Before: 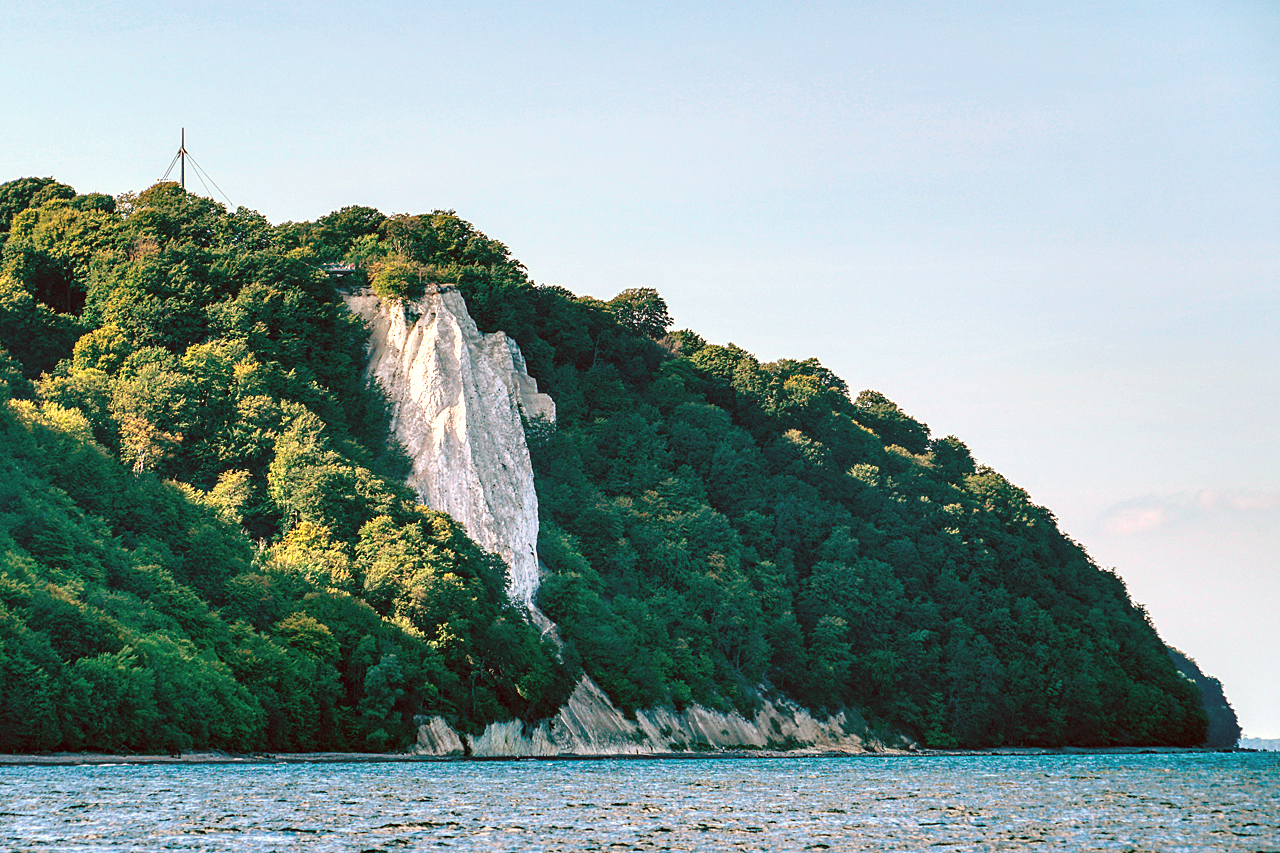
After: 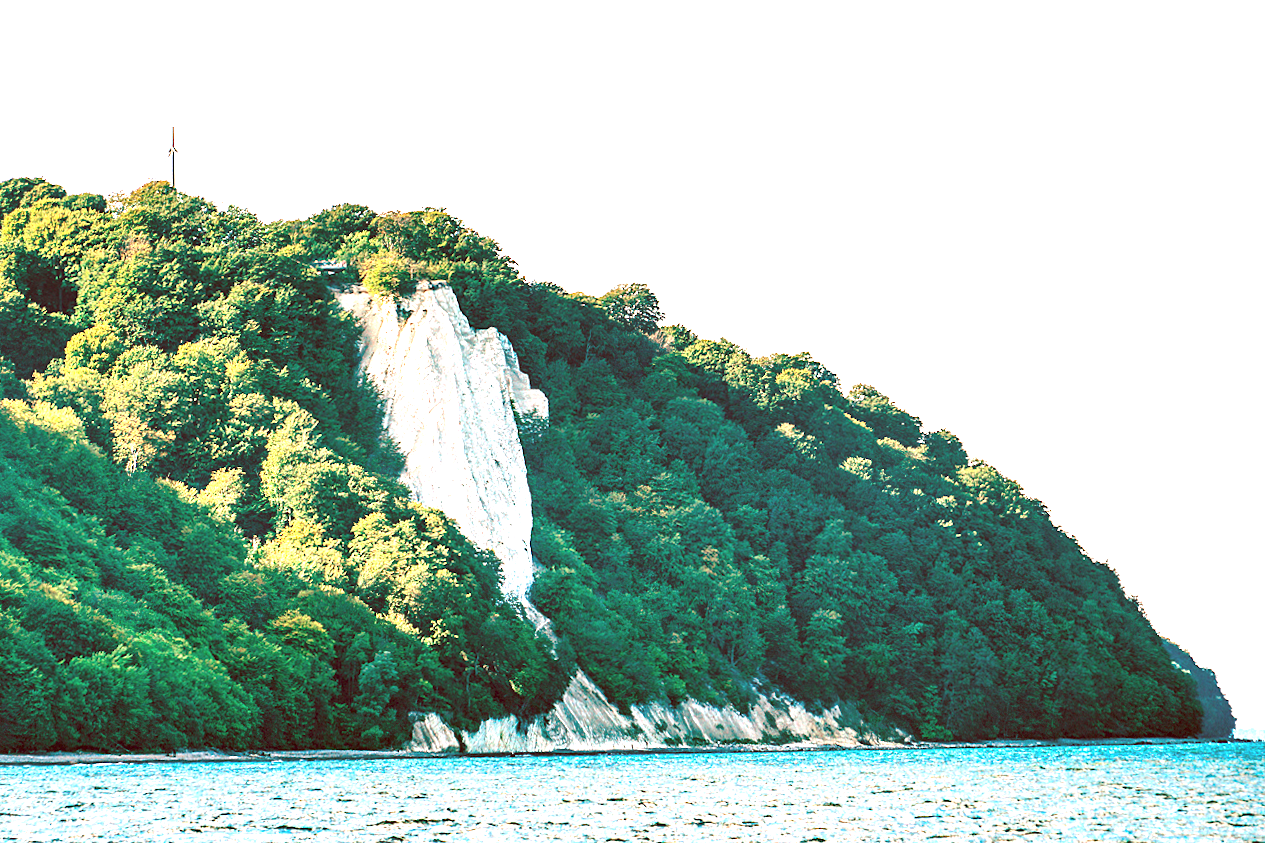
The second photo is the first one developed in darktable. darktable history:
rotate and perspective: rotation -0.45°, automatic cropping original format, crop left 0.008, crop right 0.992, crop top 0.012, crop bottom 0.988
exposure: black level correction 0, exposure 1.4 EV, compensate highlight preservation false
